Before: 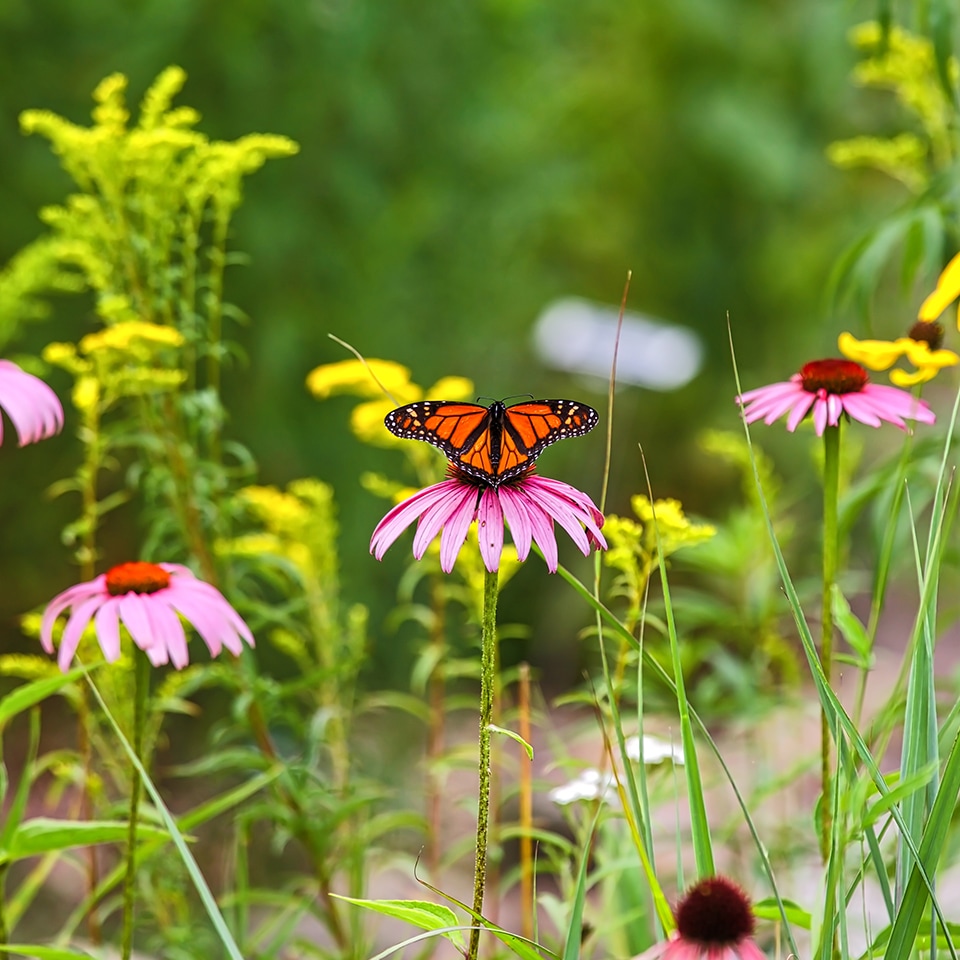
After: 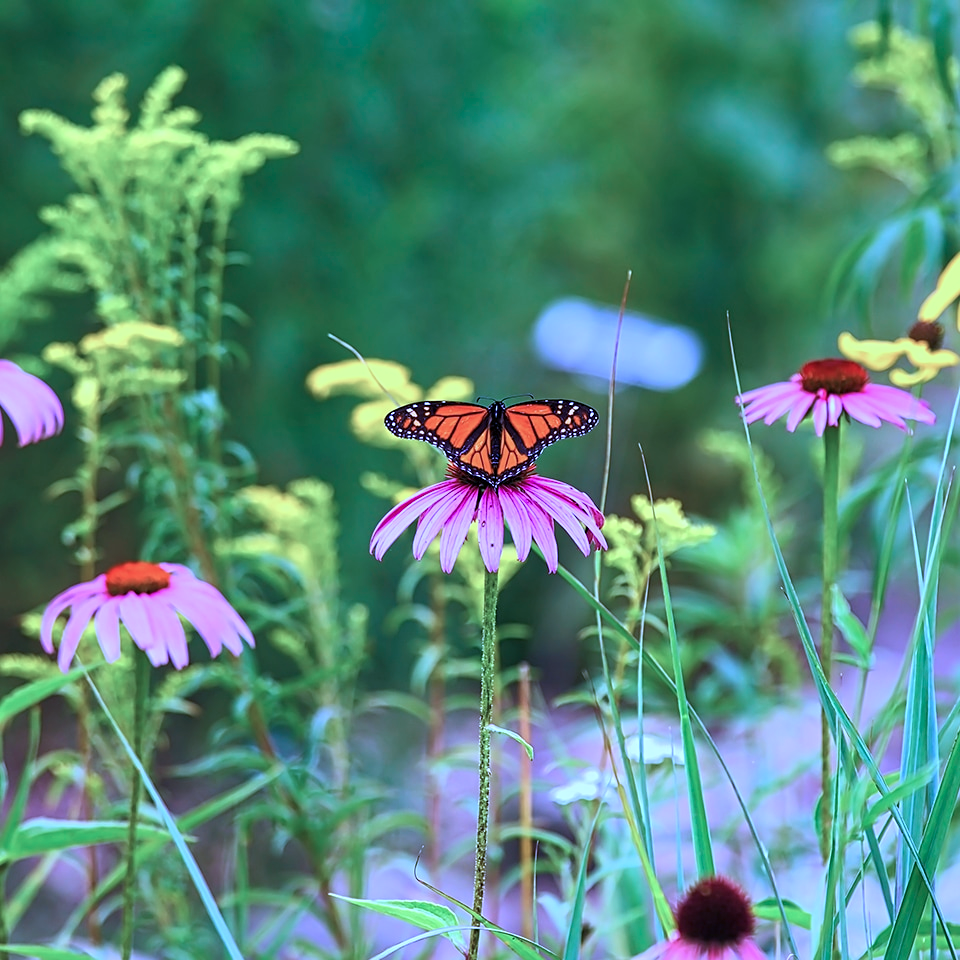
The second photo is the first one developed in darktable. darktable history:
color calibration: output R [1.063, -0.012, -0.003, 0], output B [-0.079, 0.047, 1, 0], illuminant custom, x 0.46, y 0.43, temperature 2642.66 K
sharpen: amount 0.2
tone equalizer: on, module defaults
